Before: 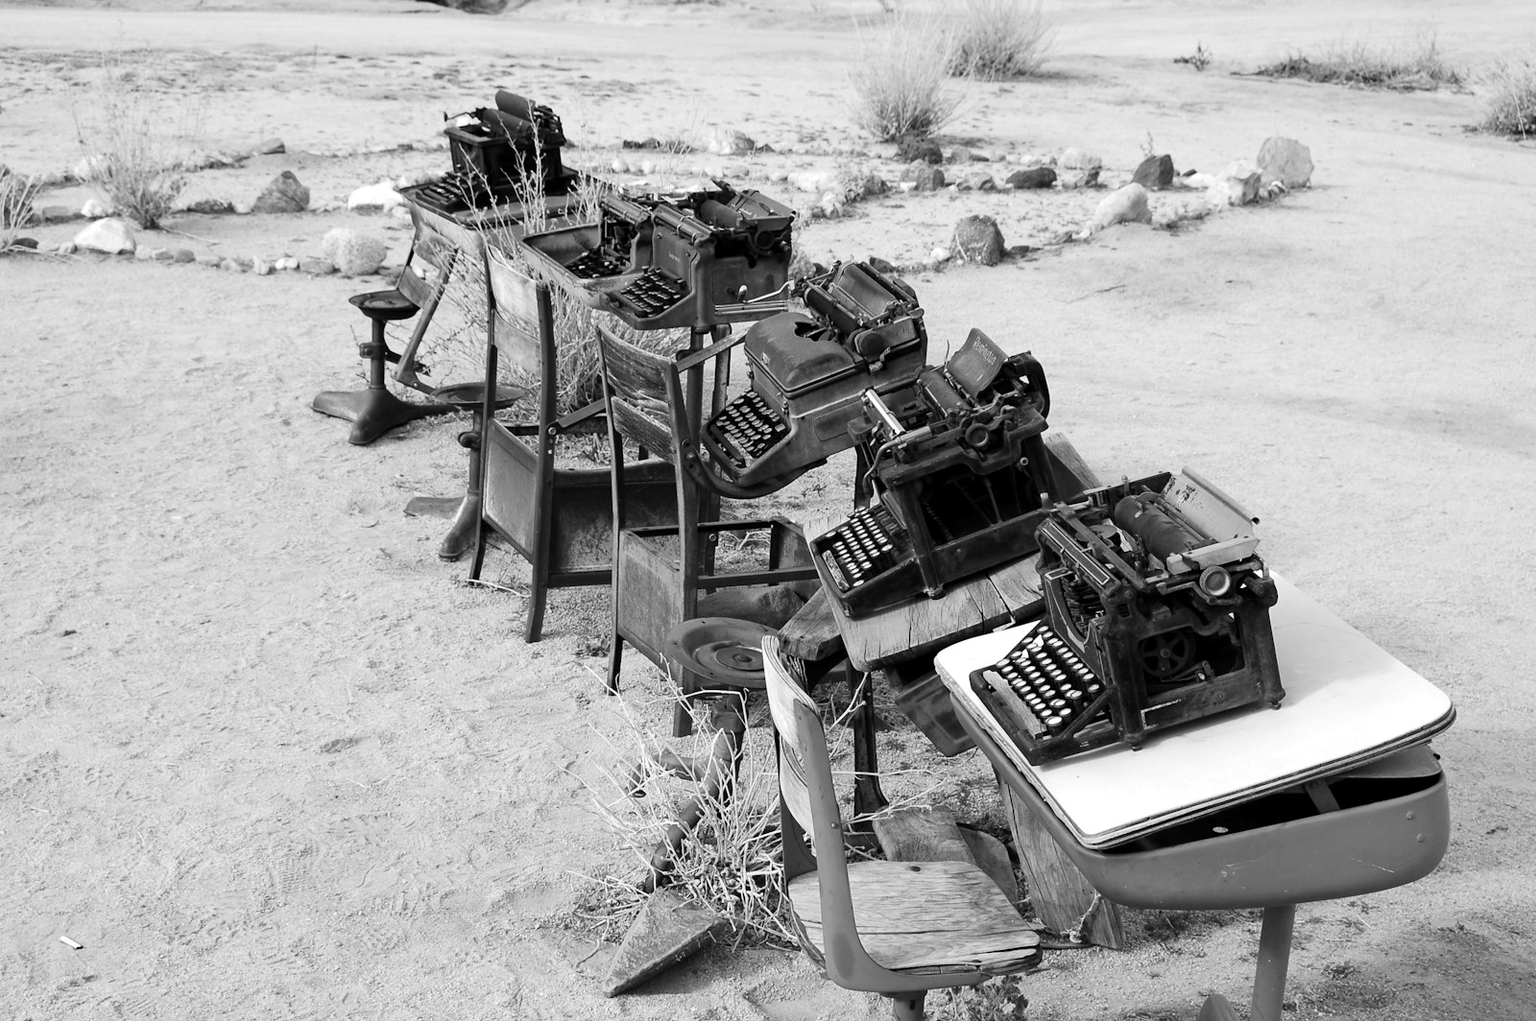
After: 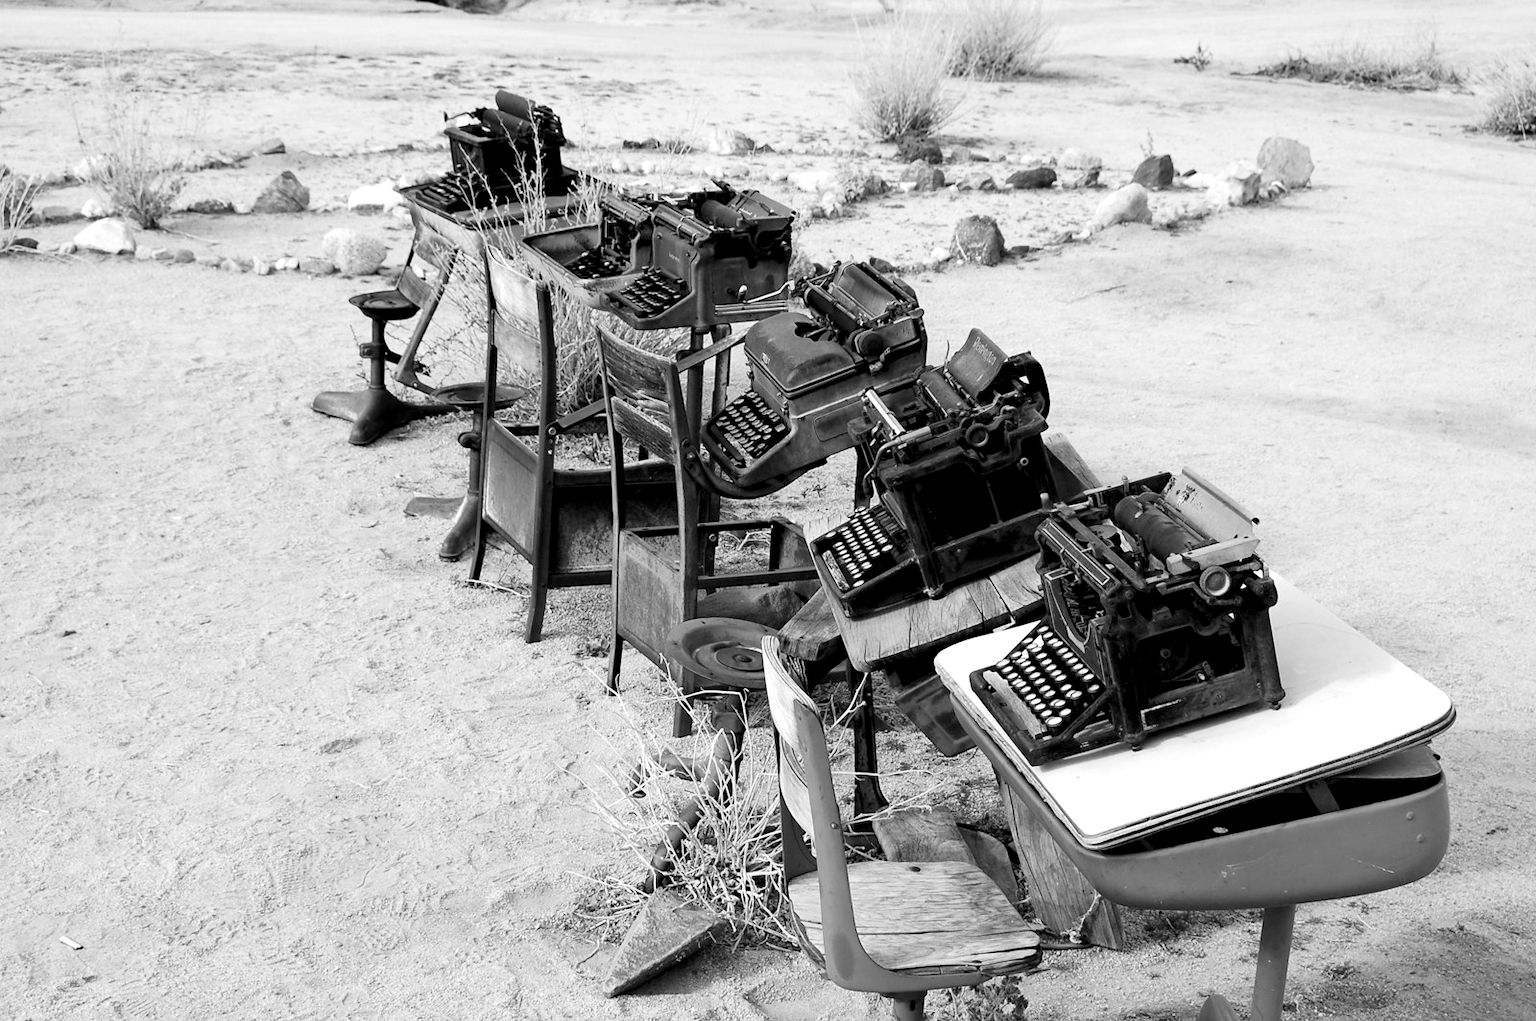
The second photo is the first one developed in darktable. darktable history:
exposure: black level correction 0.007, exposure 0.159 EV, compensate highlight preservation false
contrast brightness saturation: contrast 0.07
